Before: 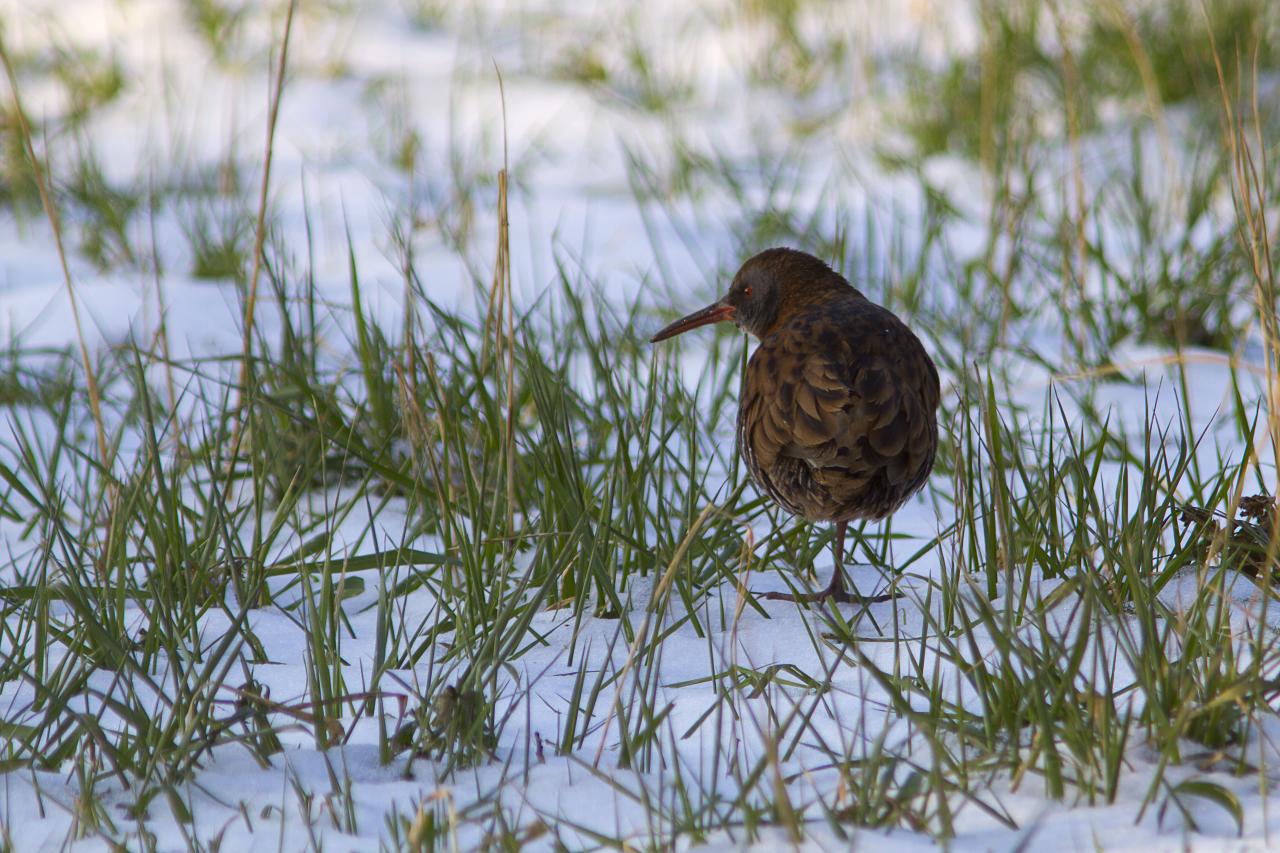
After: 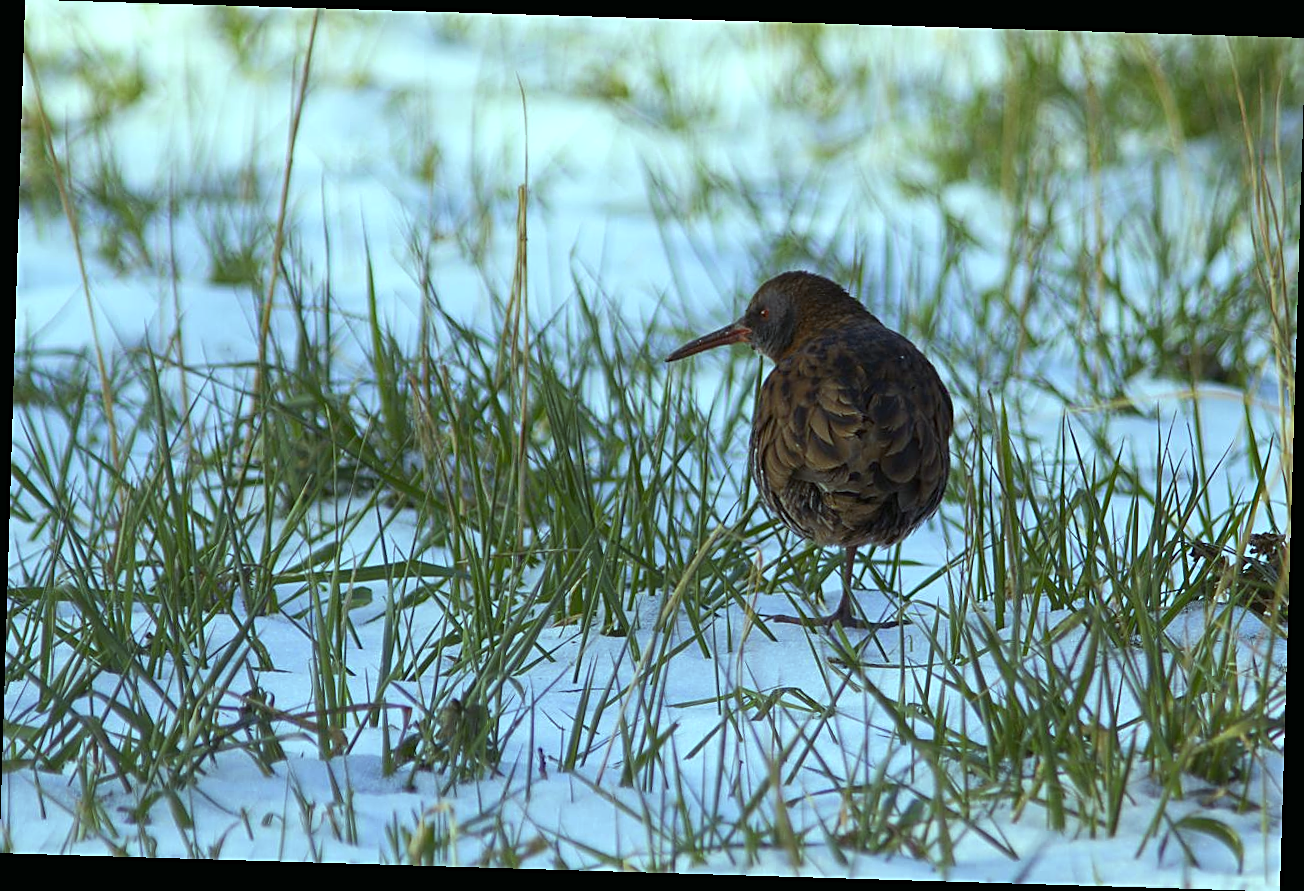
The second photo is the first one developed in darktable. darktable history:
rotate and perspective: rotation 1.72°, automatic cropping off
color balance: mode lift, gamma, gain (sRGB), lift [0.997, 0.979, 1.021, 1.011], gamma [1, 1.084, 0.916, 0.998], gain [1, 0.87, 1.13, 1.101], contrast 4.55%, contrast fulcrum 38.24%, output saturation 104.09%
sharpen: on, module defaults
